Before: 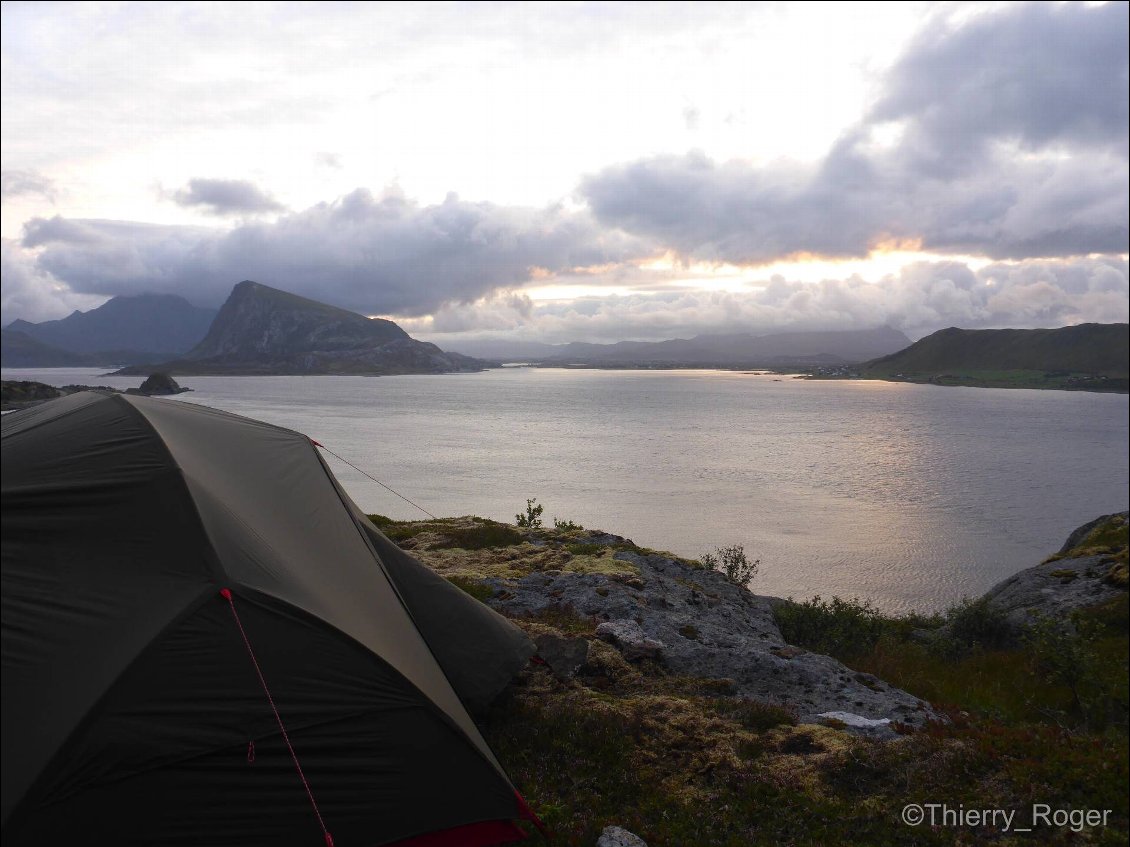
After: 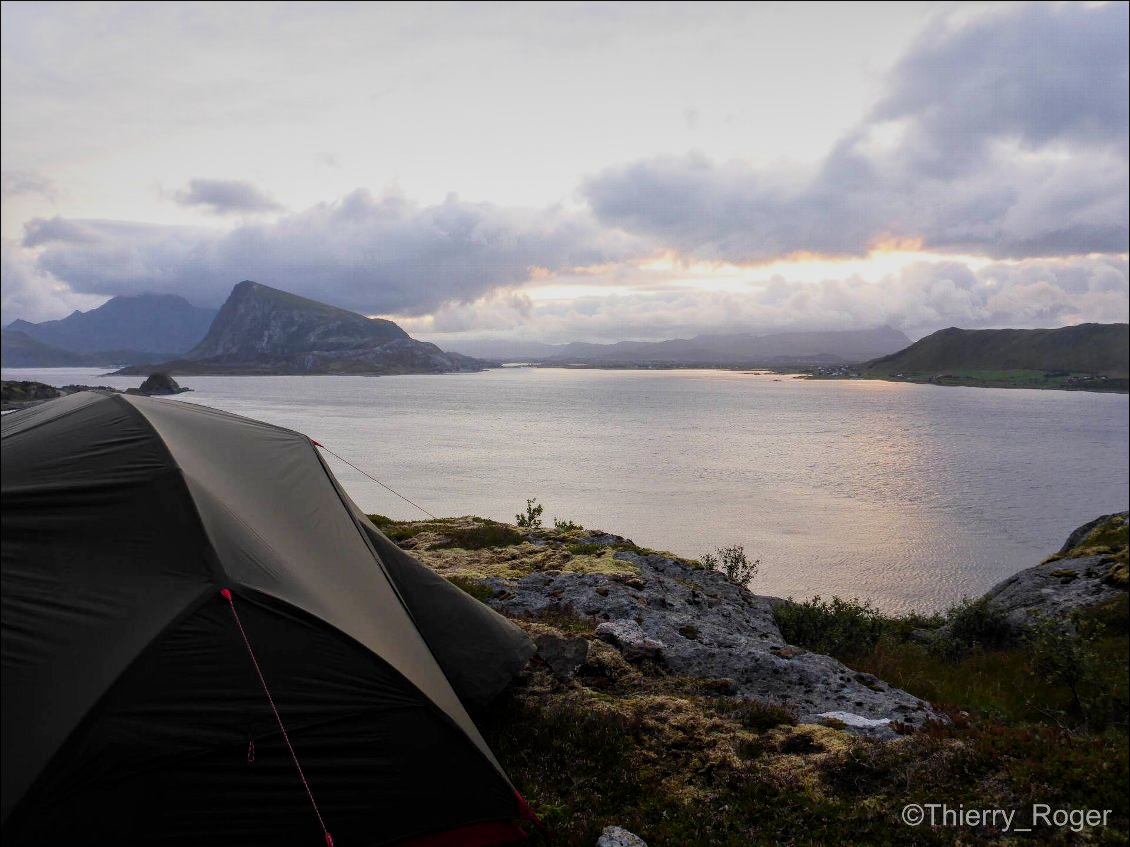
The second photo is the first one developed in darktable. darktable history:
contrast brightness saturation: contrast 0.04, saturation 0.16
white balance: emerald 1
local contrast: on, module defaults
filmic rgb: black relative exposure -7.65 EV, white relative exposure 4.56 EV, hardness 3.61
exposure: black level correction 0, exposure 0.5 EV, compensate highlight preservation false
